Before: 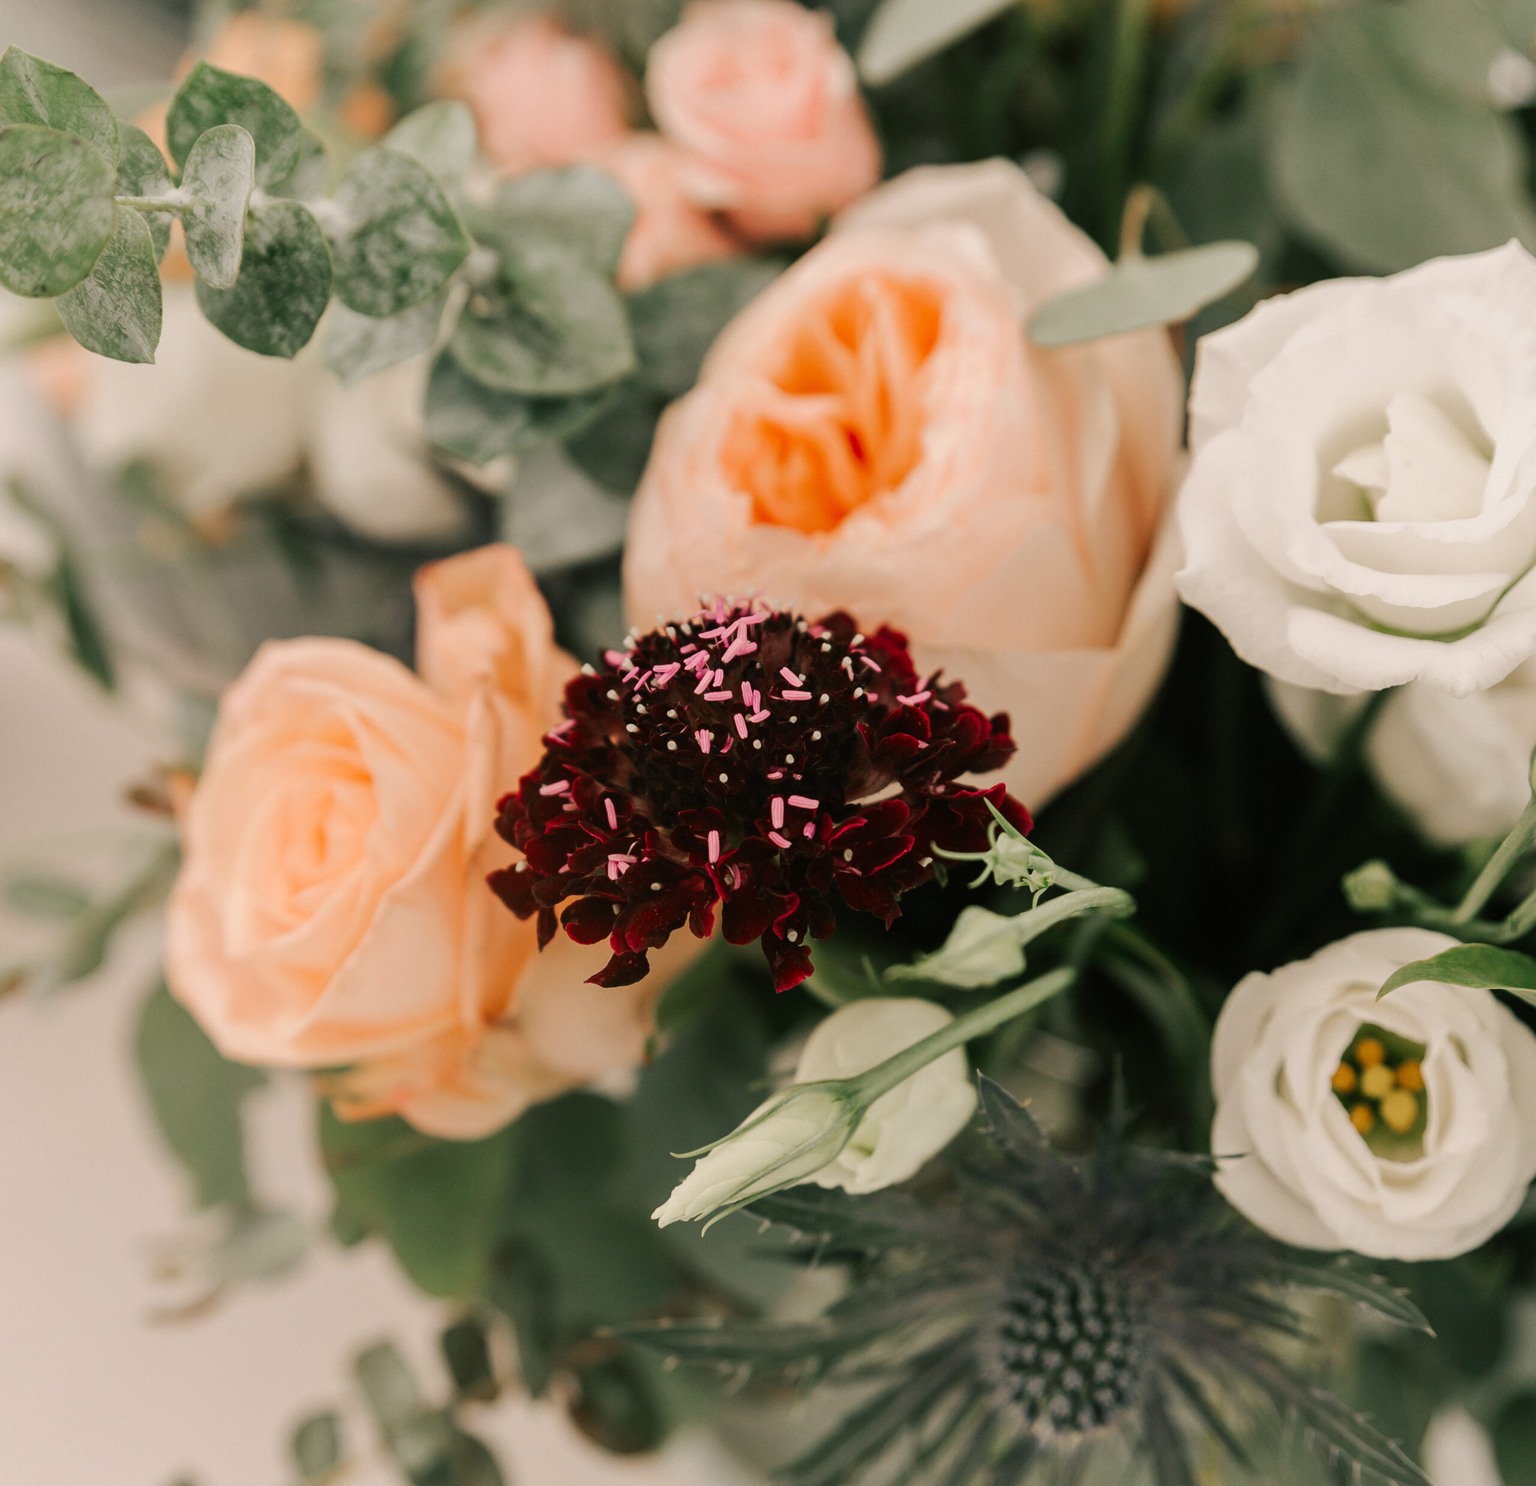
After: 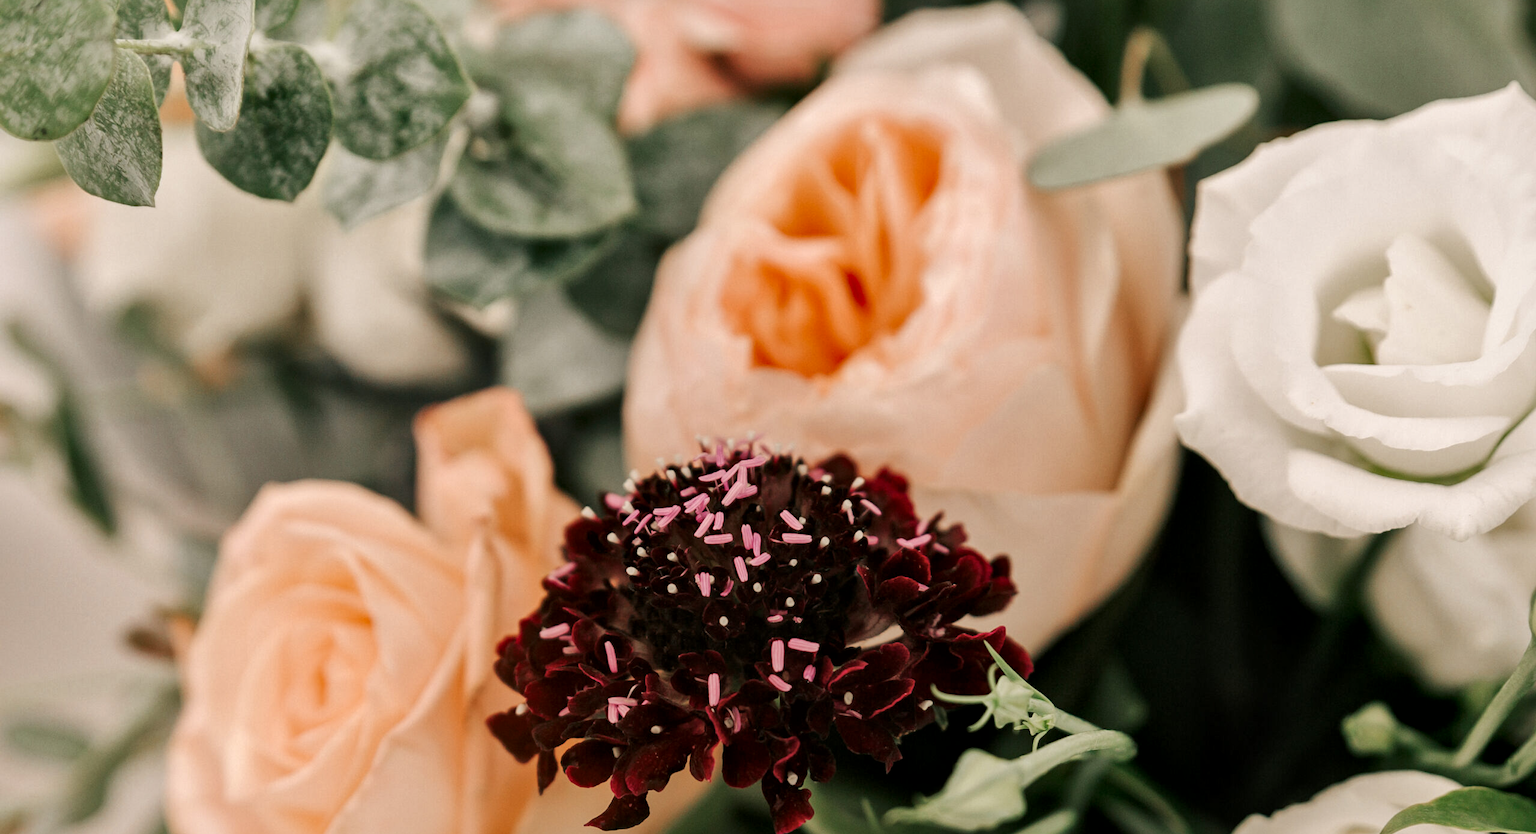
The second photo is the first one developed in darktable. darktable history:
local contrast: mode bilateral grid, contrast 25, coarseness 60, detail 151%, midtone range 0.2
color zones: curves: ch0 [(0.068, 0.464) (0.25, 0.5) (0.48, 0.508) (0.75, 0.536) (0.886, 0.476) (0.967, 0.456)]; ch1 [(0.066, 0.456) (0.25, 0.5) (0.616, 0.508) (0.746, 0.56) (0.934, 0.444)]
crop and rotate: top 10.605%, bottom 33.274%
